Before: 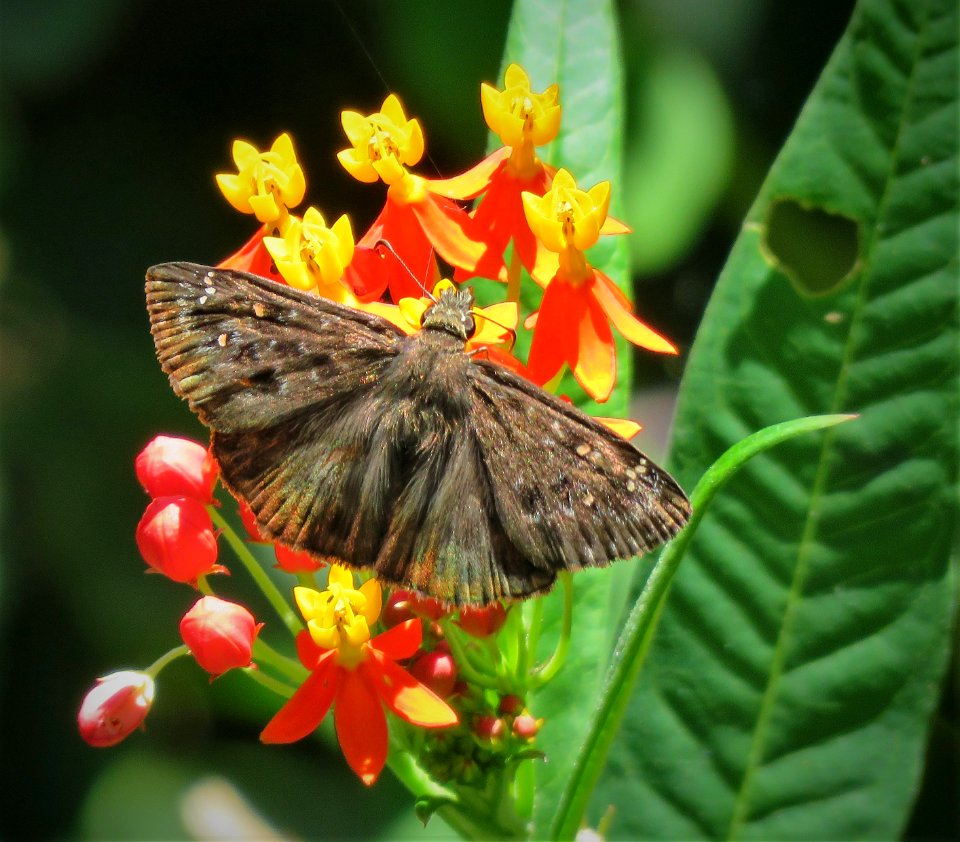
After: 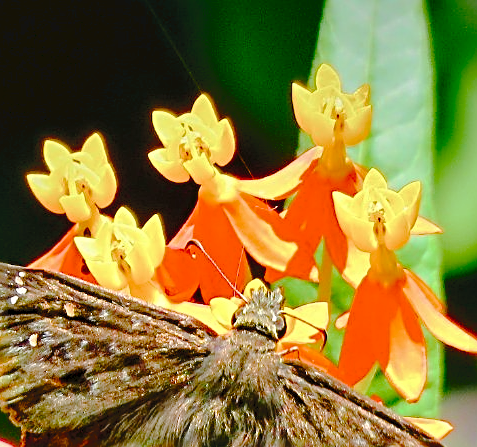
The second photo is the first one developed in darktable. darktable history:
tone equalizer: smoothing diameter 2.01%, edges refinement/feathering 18.47, mask exposure compensation -1.57 EV, filter diffusion 5
crop: left 19.709%, right 30.555%, bottom 46.873%
shadows and highlights: shadows 62.28, white point adjustment 0.532, highlights -33.66, compress 83.84%
color balance rgb: linear chroma grading › global chroma 0.806%, perceptual saturation grading › global saturation 39.32%, perceptual saturation grading › highlights -50.248%, perceptual saturation grading › shadows 30.973%
tone curve: curves: ch0 [(0, 0) (0.003, 0.021) (0.011, 0.021) (0.025, 0.021) (0.044, 0.033) (0.069, 0.053) (0.1, 0.08) (0.136, 0.114) (0.177, 0.171) (0.224, 0.246) (0.277, 0.332) (0.335, 0.424) (0.399, 0.496) (0.468, 0.561) (0.543, 0.627) (0.623, 0.685) (0.709, 0.741) (0.801, 0.813) (0.898, 0.902) (1, 1)], preserve colors none
sharpen: radius 2.841, amount 0.715
